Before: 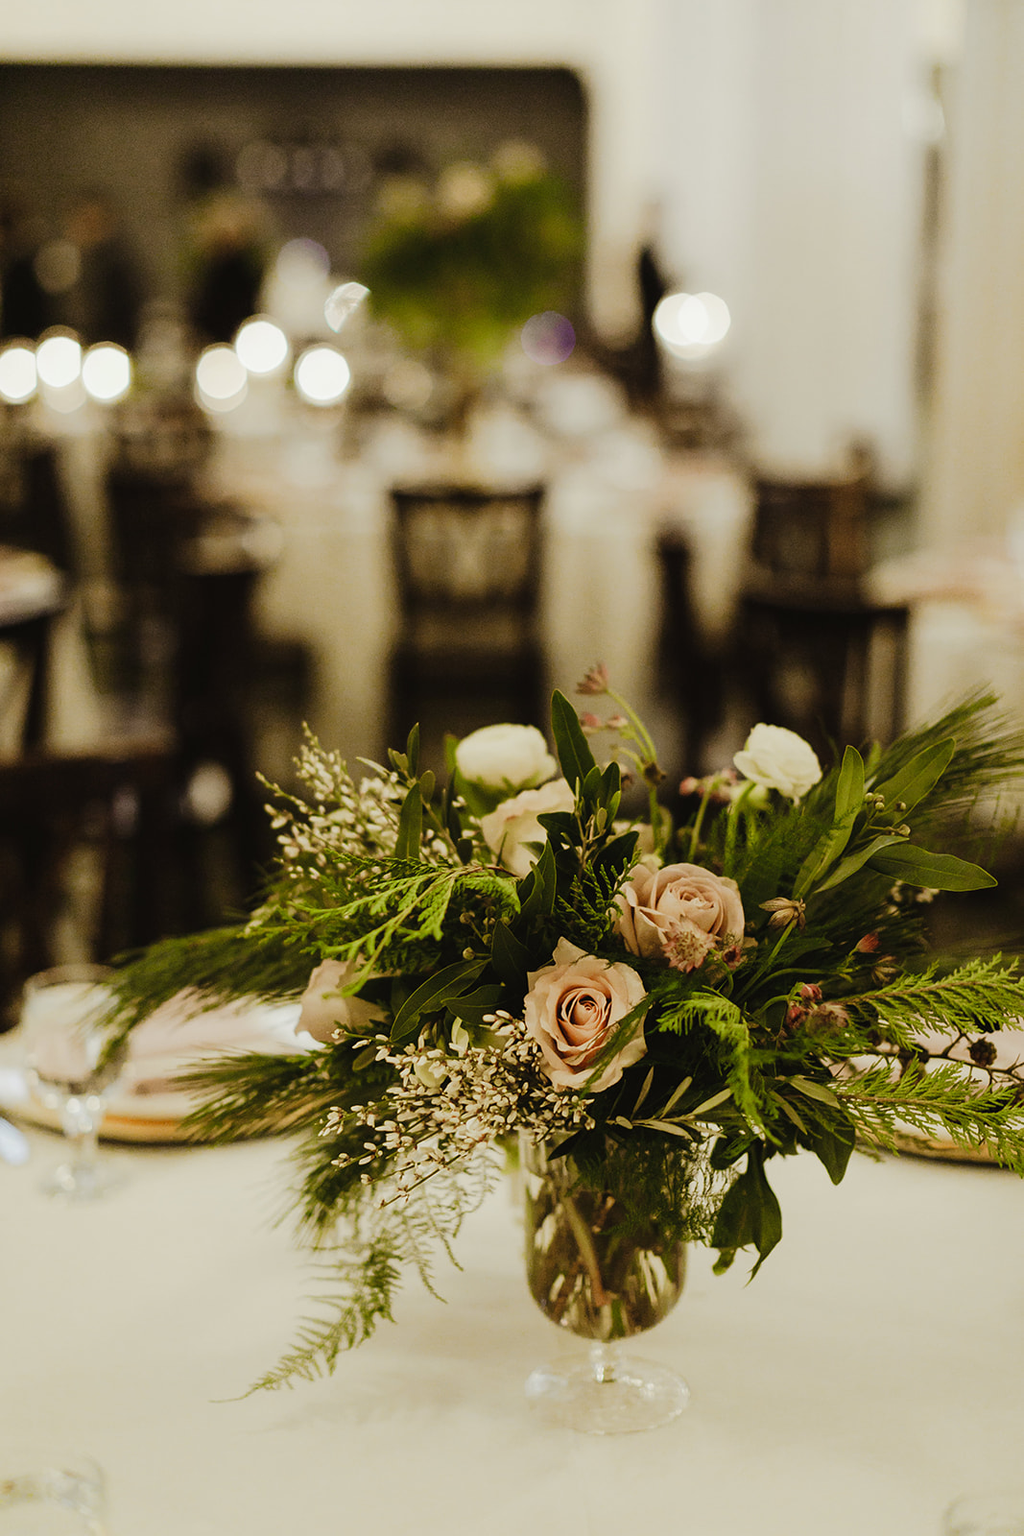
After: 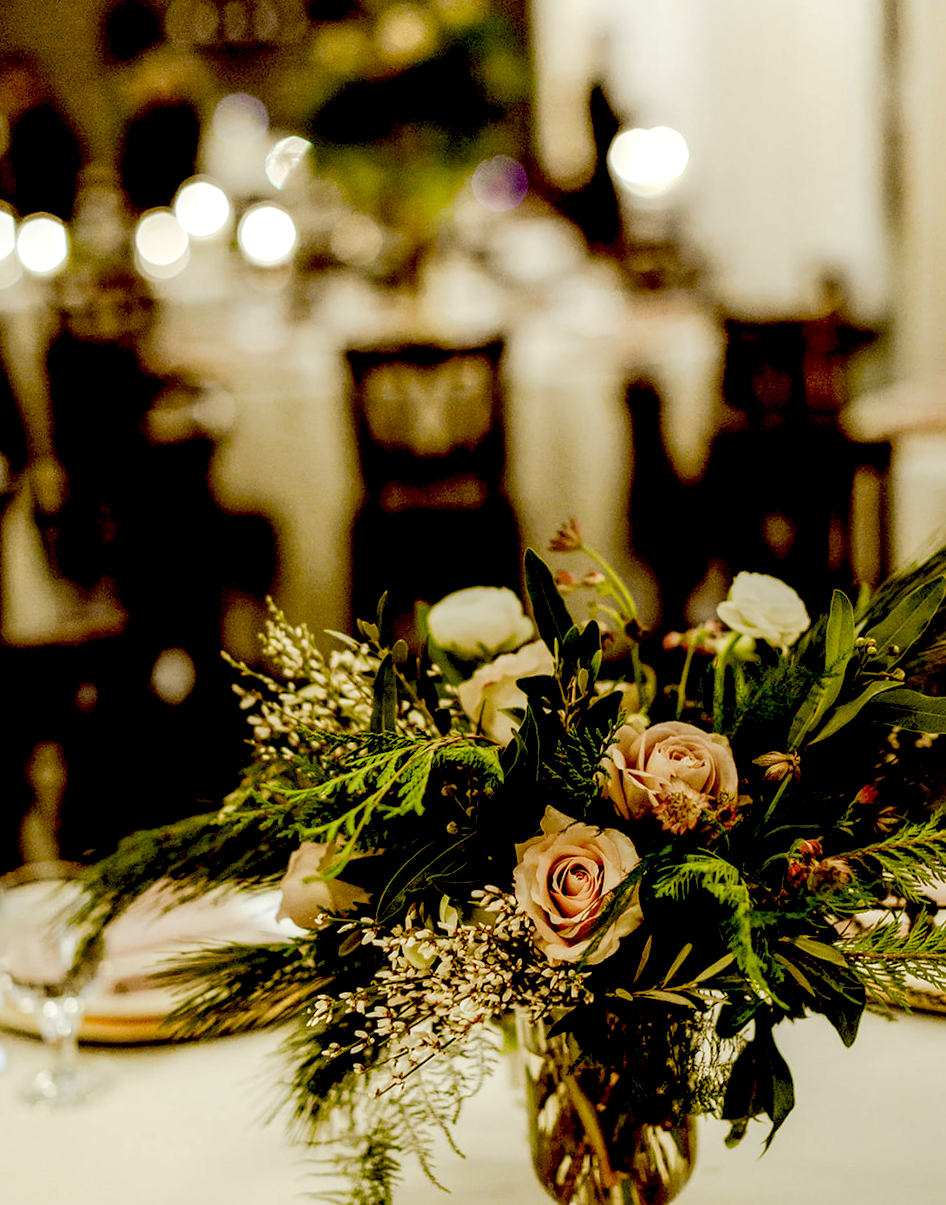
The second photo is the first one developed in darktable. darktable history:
crop: left 7.856%, top 11.836%, right 10.12%, bottom 15.387%
exposure: black level correction 0.04, exposure 0.5 EV, compensate highlight preservation false
rotate and perspective: rotation -3.18°, automatic cropping off
local contrast: on, module defaults
